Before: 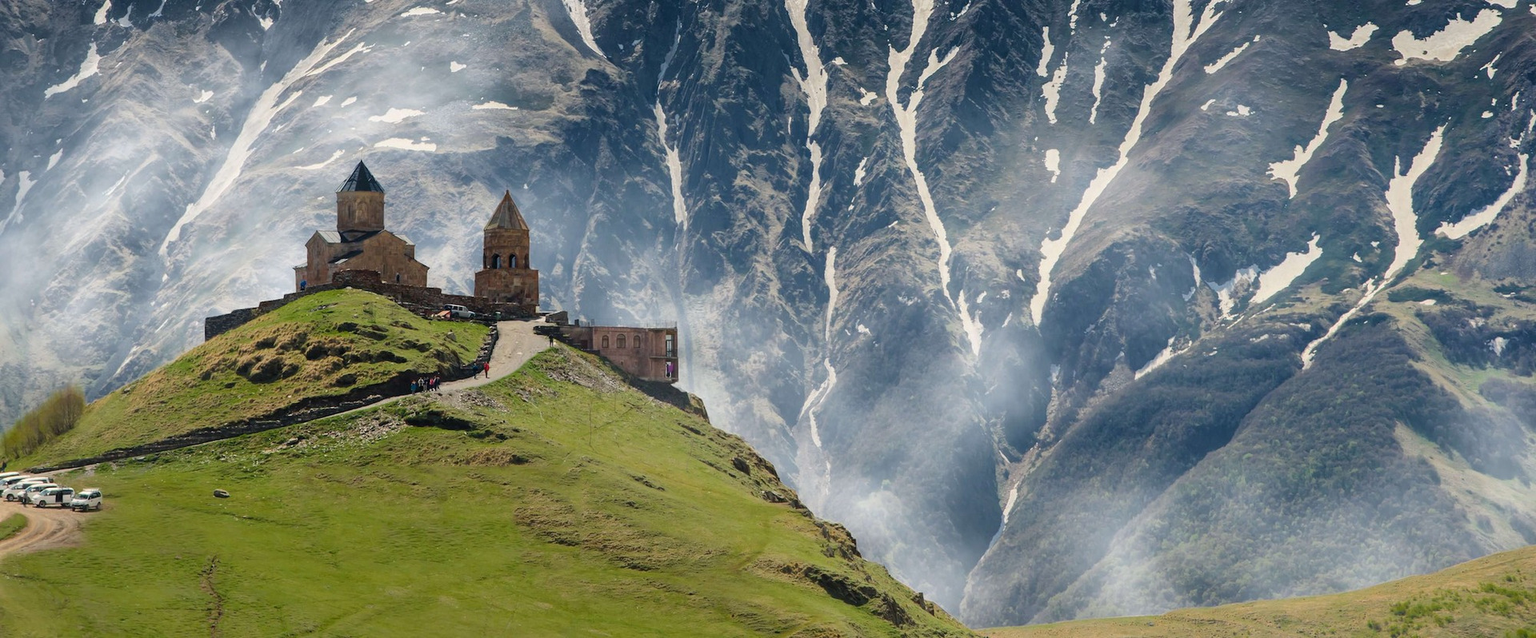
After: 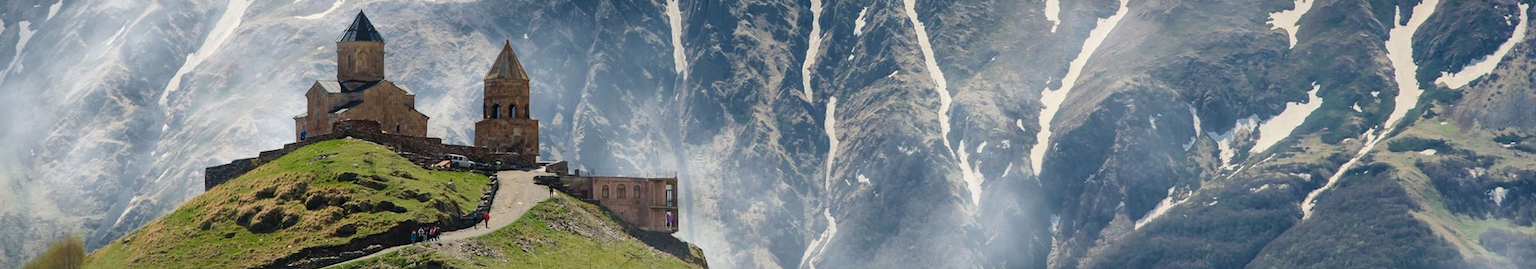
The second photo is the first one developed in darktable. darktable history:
crop and rotate: top 23.655%, bottom 34.008%
